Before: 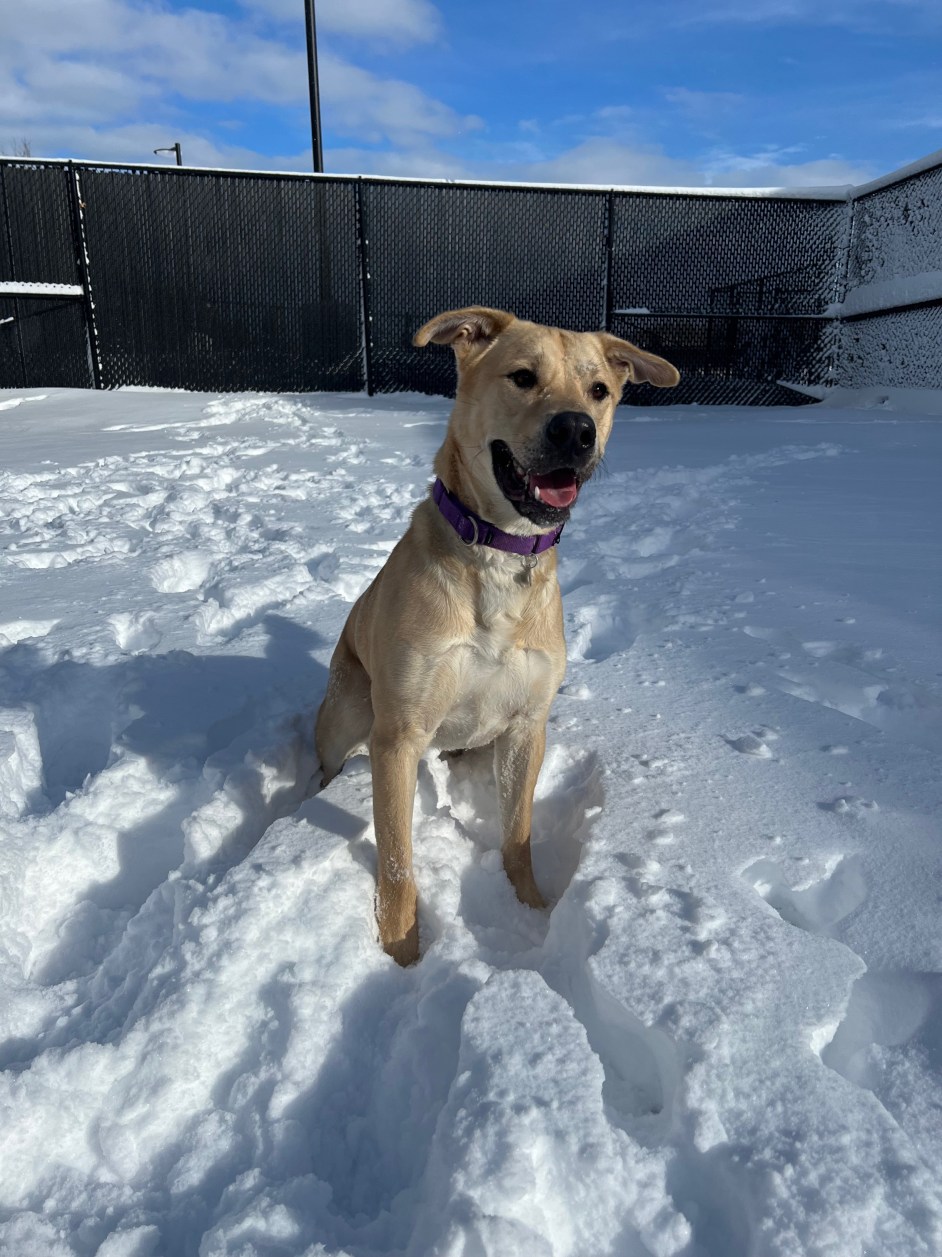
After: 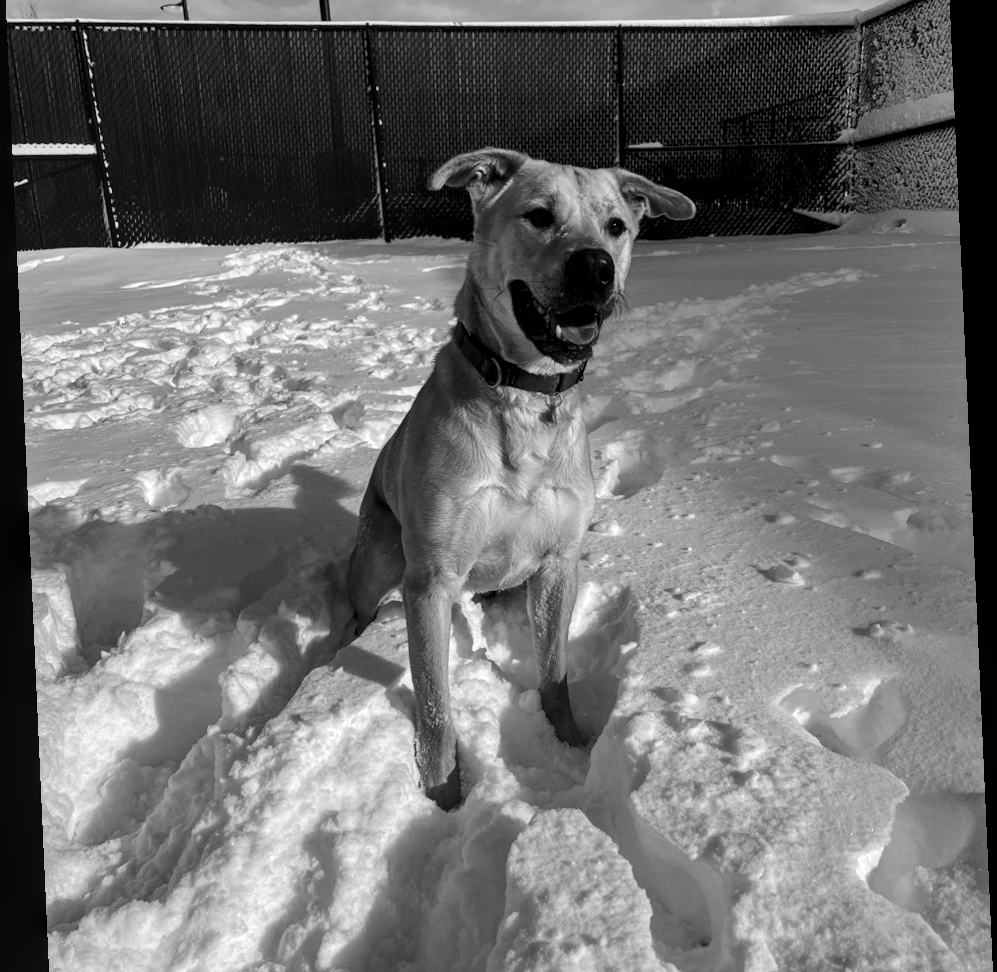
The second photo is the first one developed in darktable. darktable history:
rotate and perspective: rotation -2.56°, automatic cropping off
crop: top 13.819%, bottom 11.169%
base curve: curves: ch0 [(0, 0) (0.073, 0.04) (0.157, 0.139) (0.492, 0.492) (0.758, 0.758) (1, 1)], preserve colors none
local contrast: on, module defaults
shadows and highlights: shadows 40, highlights -54, highlights color adjustment 46%, low approximation 0.01, soften with gaussian
color zones: curves: ch0 [(0.068, 0.464) (0.25, 0.5) (0.48, 0.508) (0.75, 0.536) (0.886, 0.476) (0.967, 0.456)]; ch1 [(0.066, 0.456) (0.25, 0.5) (0.616, 0.508) (0.746, 0.56) (0.934, 0.444)]
monochrome: on, module defaults
